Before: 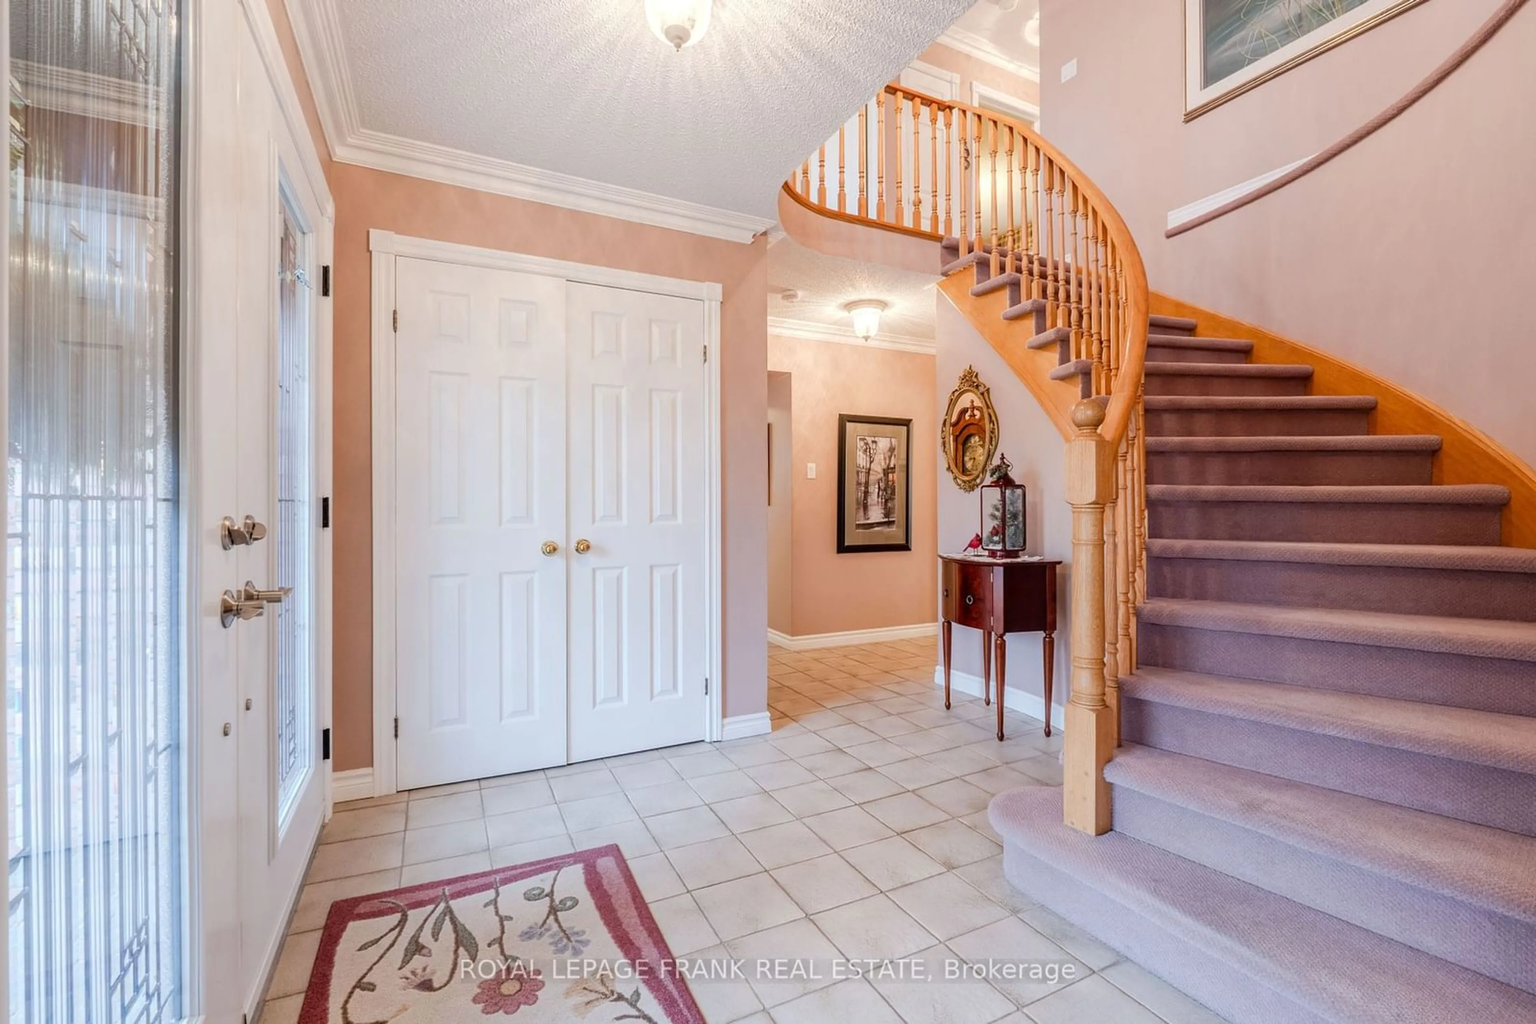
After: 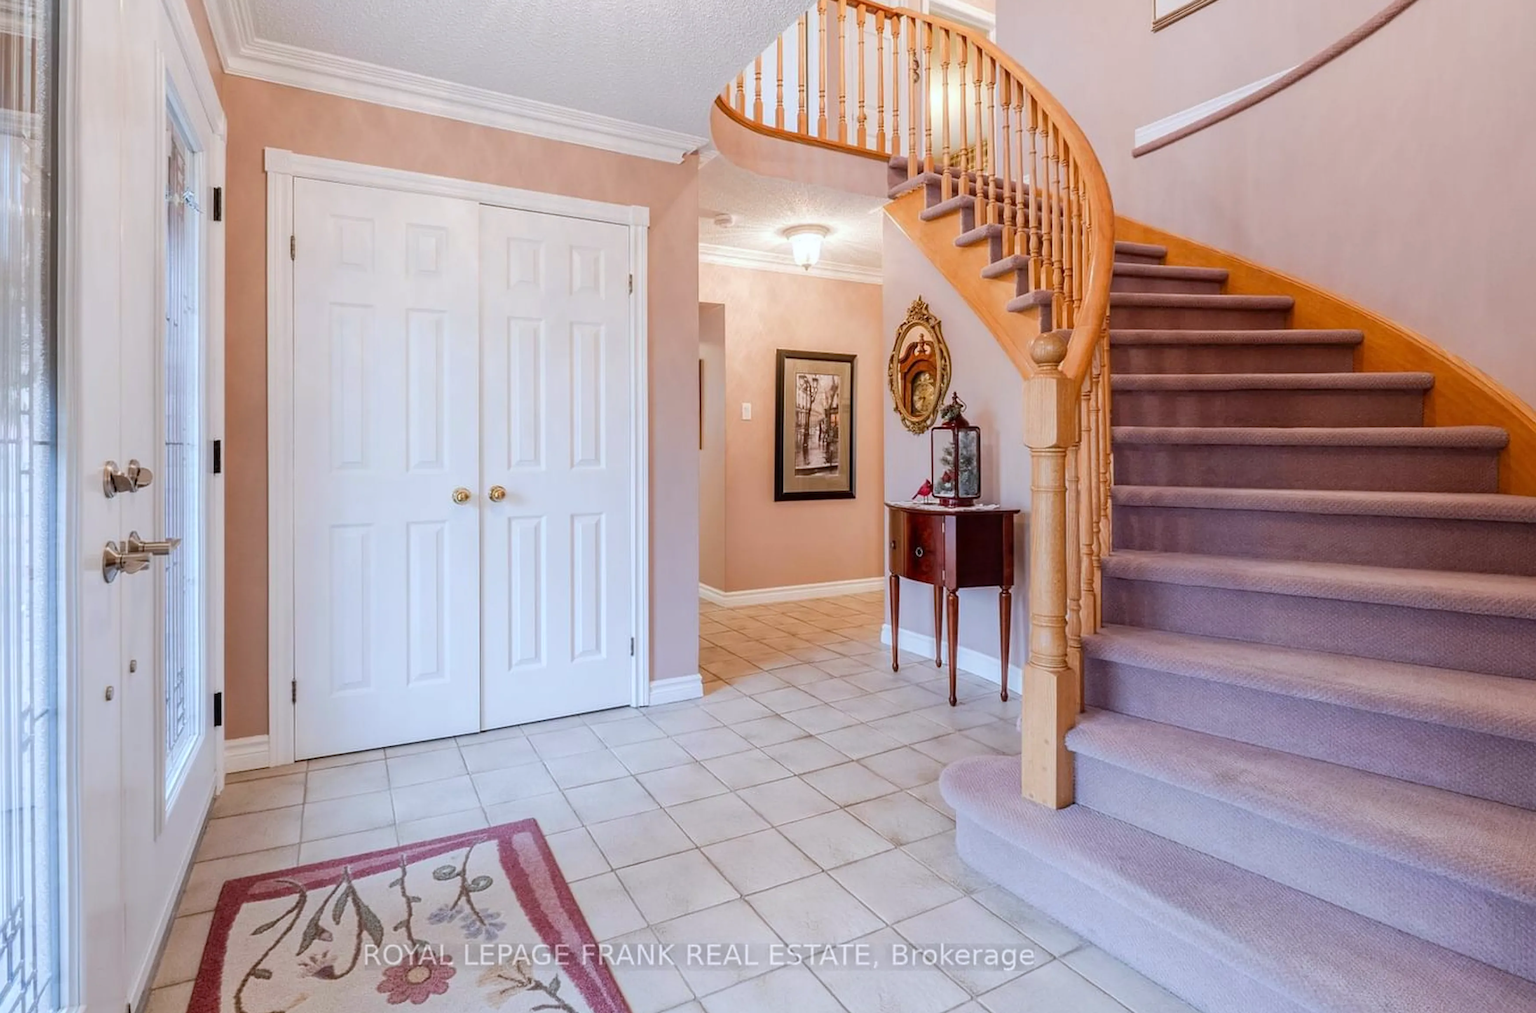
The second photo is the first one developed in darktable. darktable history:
white balance: red 0.974, blue 1.044
crop and rotate: left 8.262%, top 9.226%
